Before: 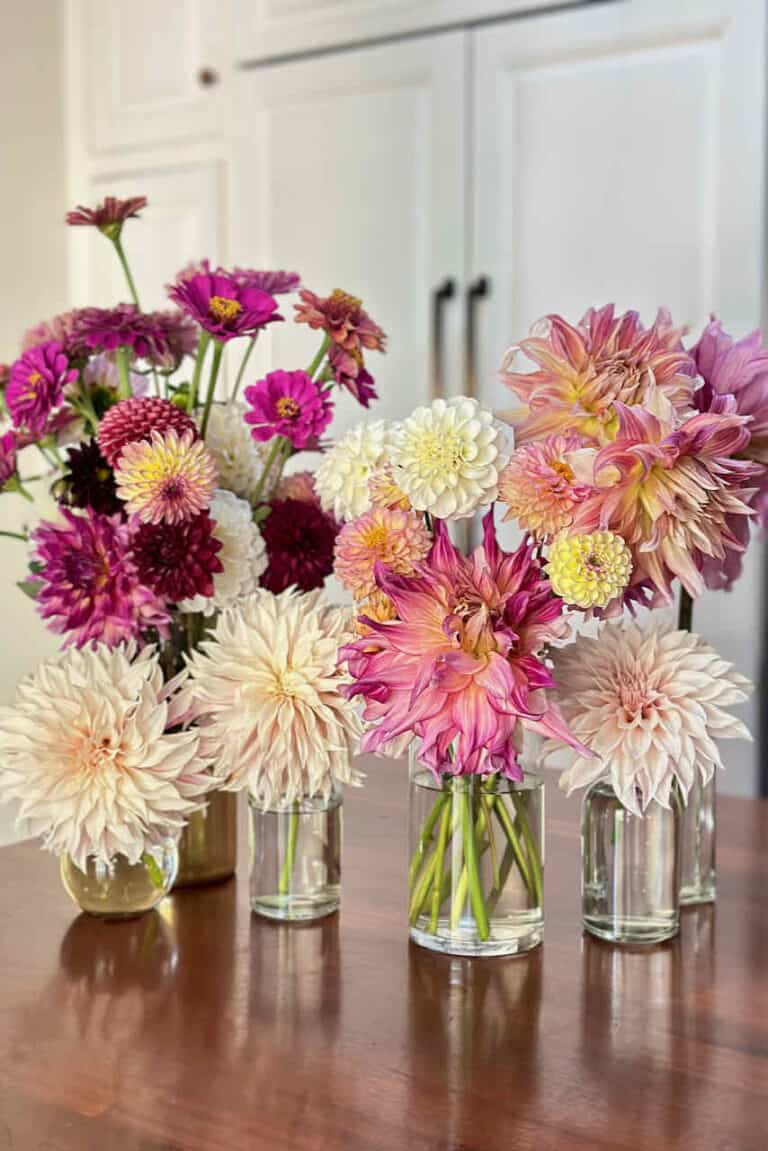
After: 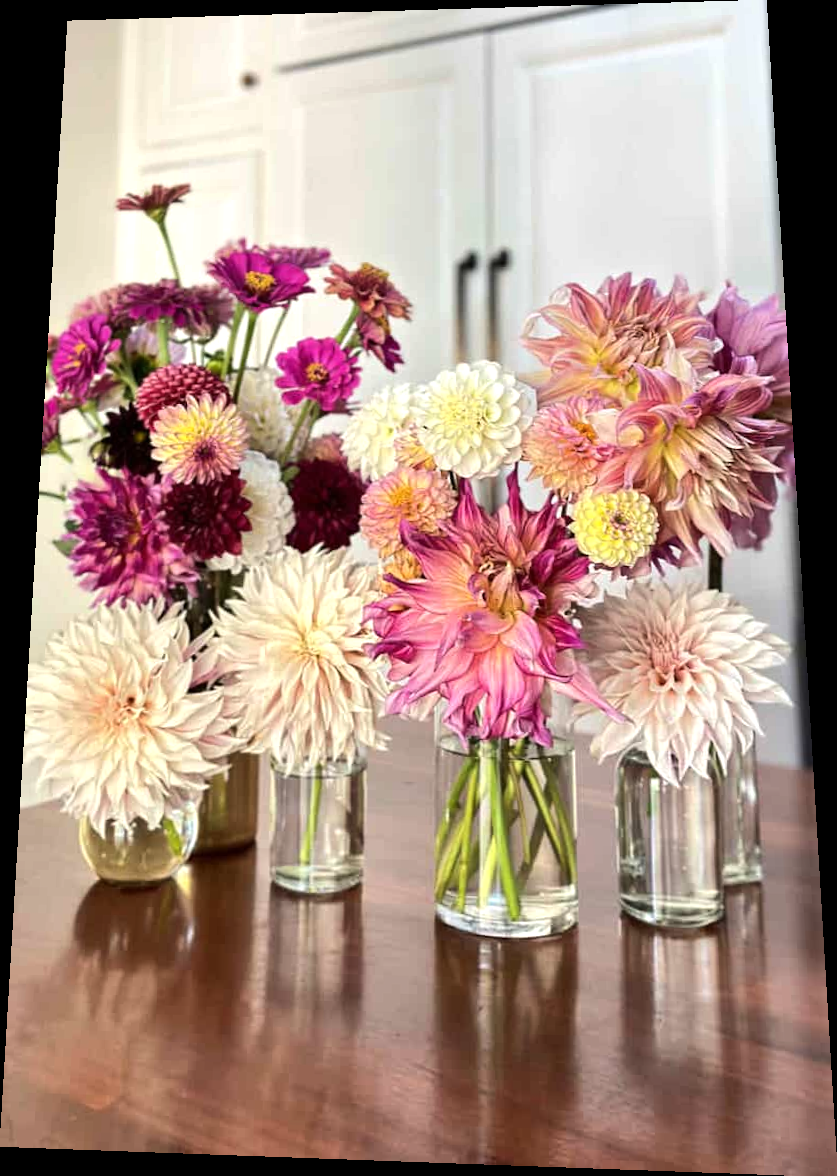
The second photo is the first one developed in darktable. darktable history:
rotate and perspective: rotation 0.128°, lens shift (vertical) -0.181, lens shift (horizontal) -0.044, shear 0.001, automatic cropping off
tone equalizer: -8 EV -0.417 EV, -7 EV -0.389 EV, -6 EV -0.333 EV, -5 EV -0.222 EV, -3 EV 0.222 EV, -2 EV 0.333 EV, -1 EV 0.389 EV, +0 EV 0.417 EV, edges refinement/feathering 500, mask exposure compensation -1.57 EV, preserve details no
